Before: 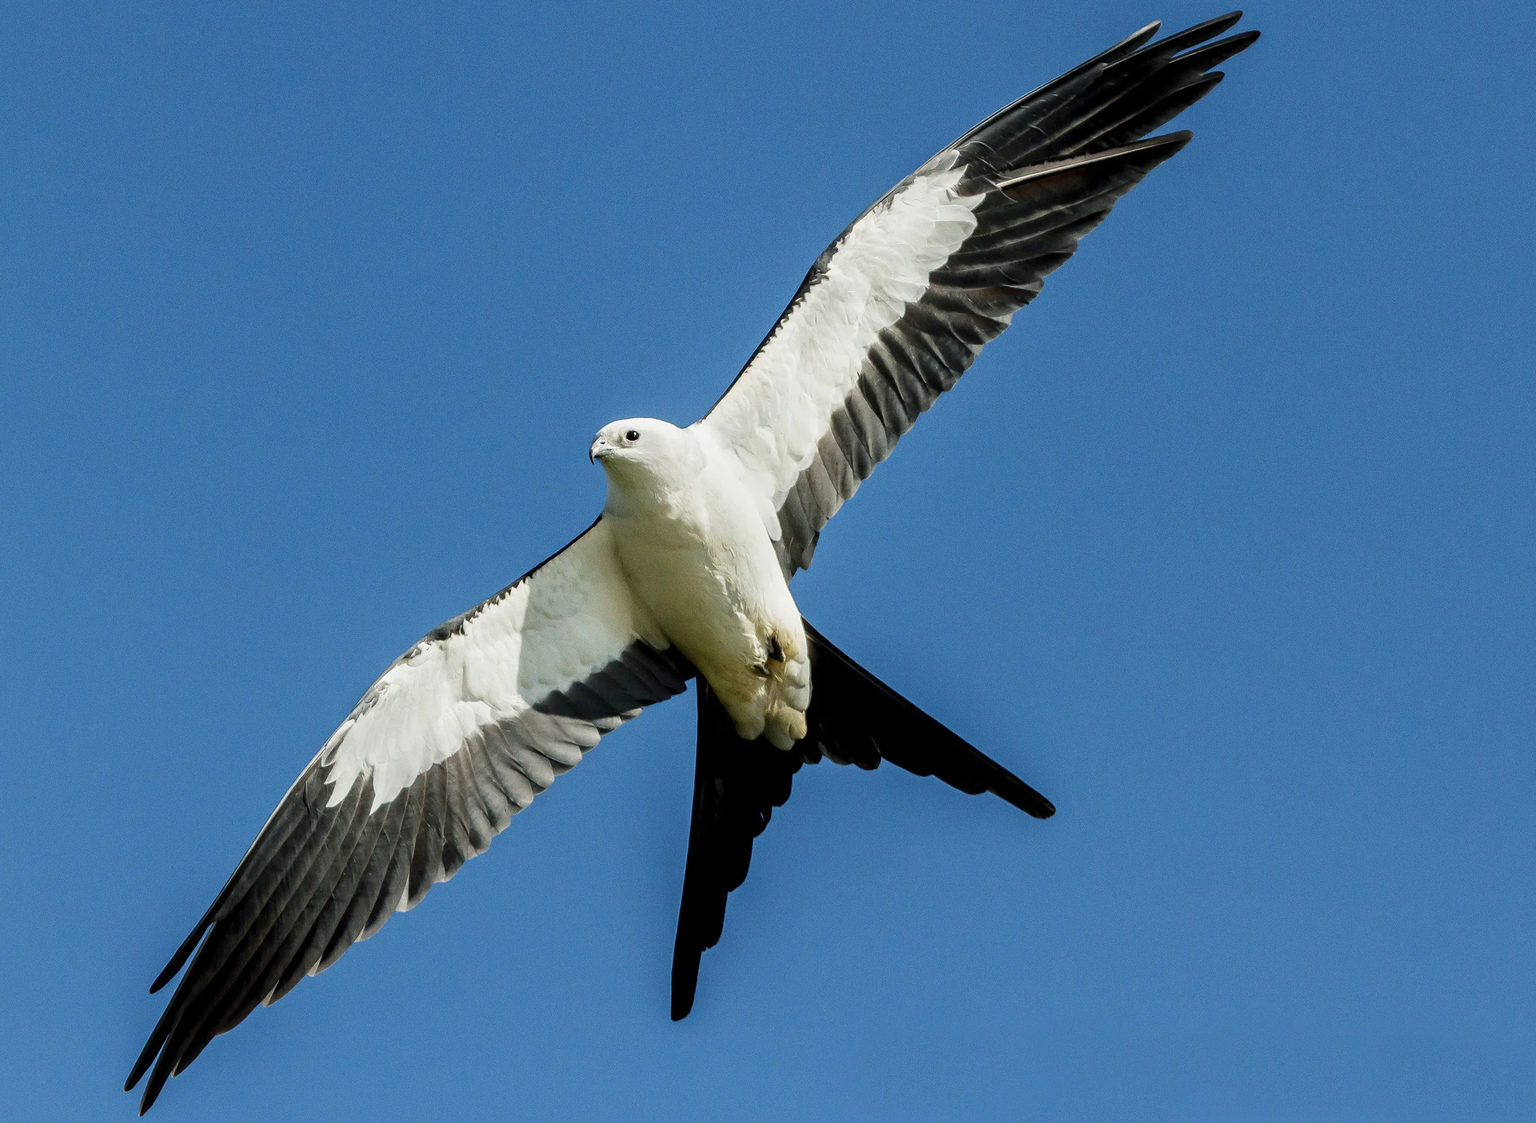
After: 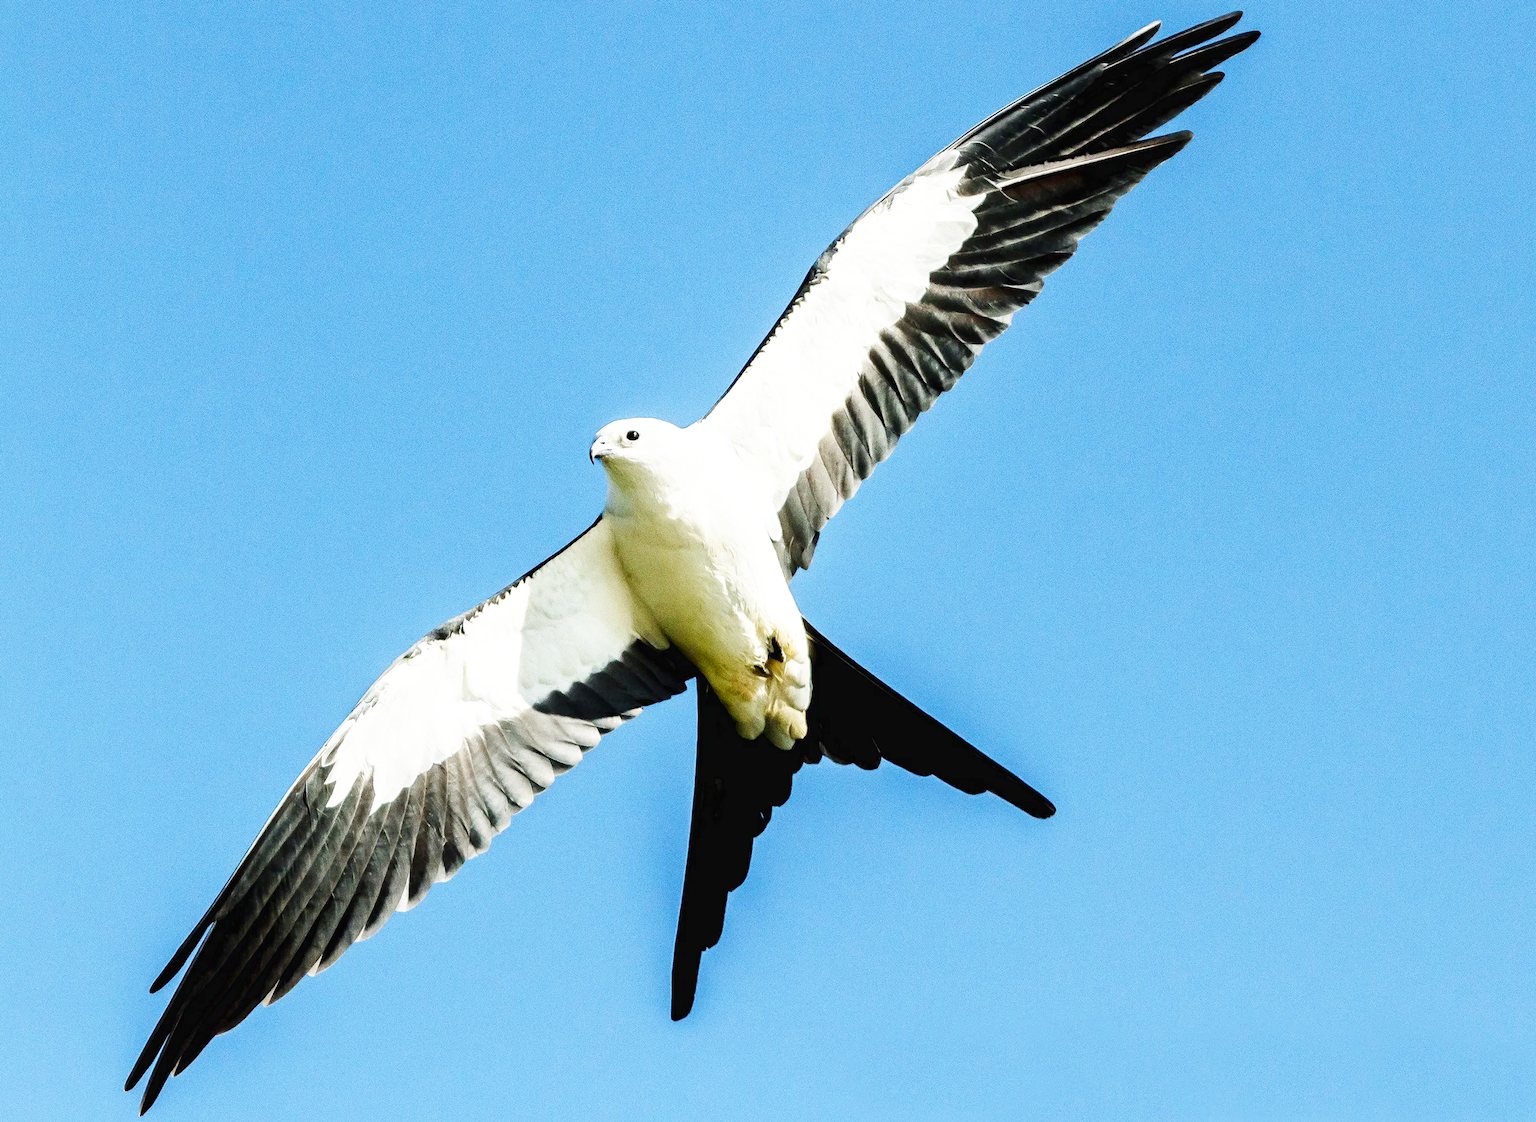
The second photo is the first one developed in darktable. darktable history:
exposure: exposure 0.188 EV, compensate highlight preservation false
base curve: curves: ch0 [(0, 0.003) (0.001, 0.002) (0.006, 0.004) (0.02, 0.022) (0.048, 0.086) (0.094, 0.234) (0.162, 0.431) (0.258, 0.629) (0.385, 0.8) (0.548, 0.918) (0.751, 0.988) (1, 1)], preserve colors none
